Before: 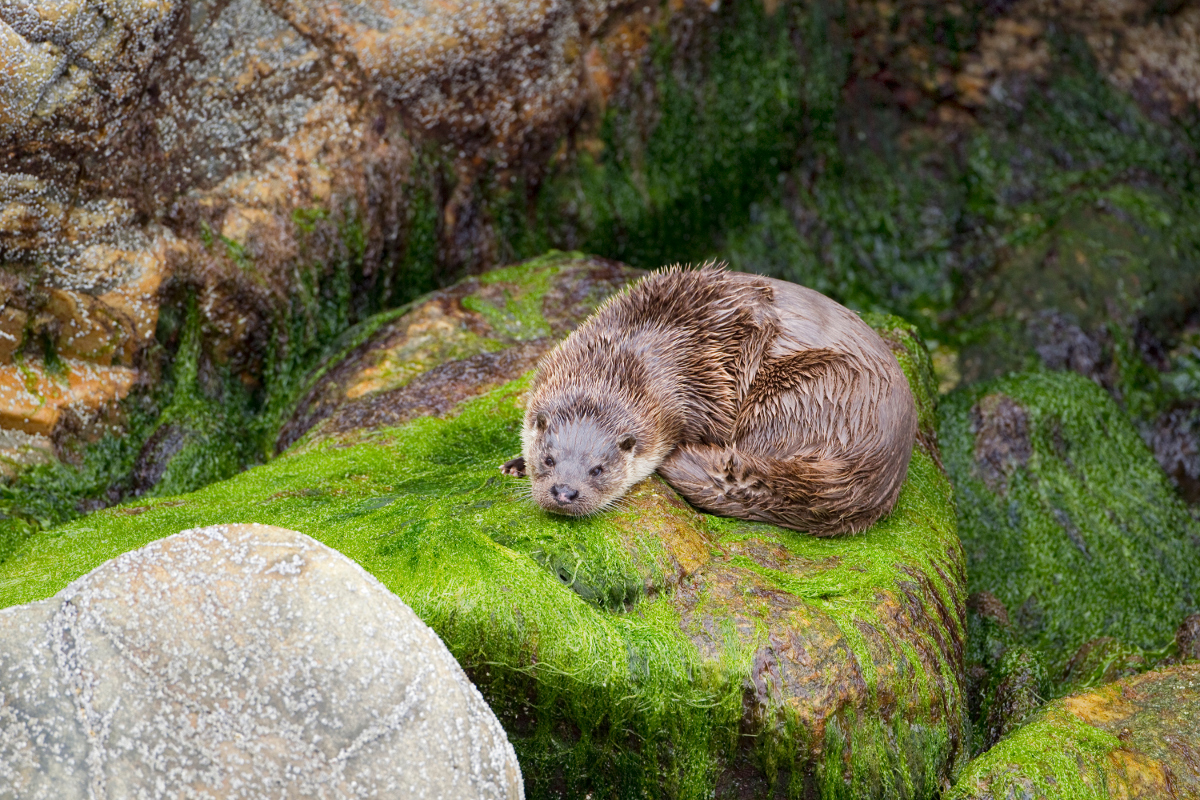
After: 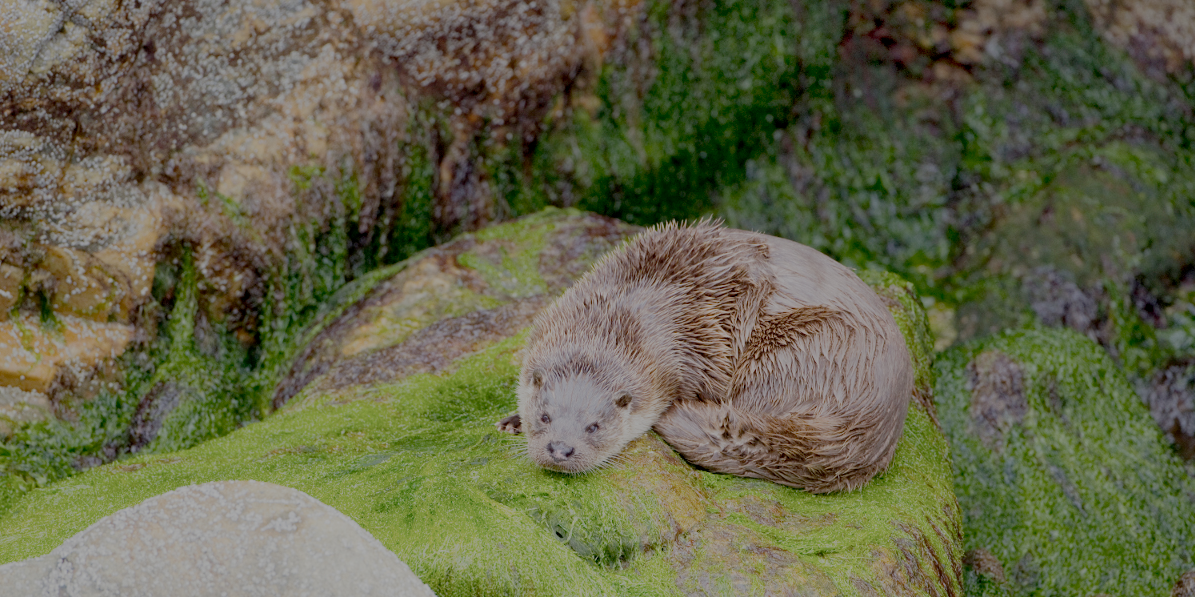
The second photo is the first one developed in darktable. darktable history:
filmic rgb: white relative exposure 8 EV, threshold 3 EV, structure ↔ texture 100%, target black luminance 0%, hardness 2.44, latitude 76.53%, contrast 0.562, shadows ↔ highlights balance 0%, preserve chrominance no, color science v4 (2020), iterations of high-quality reconstruction 10, type of noise poissonian, enable highlight reconstruction true
crop: left 0.387%, top 5.469%, bottom 19.809%
